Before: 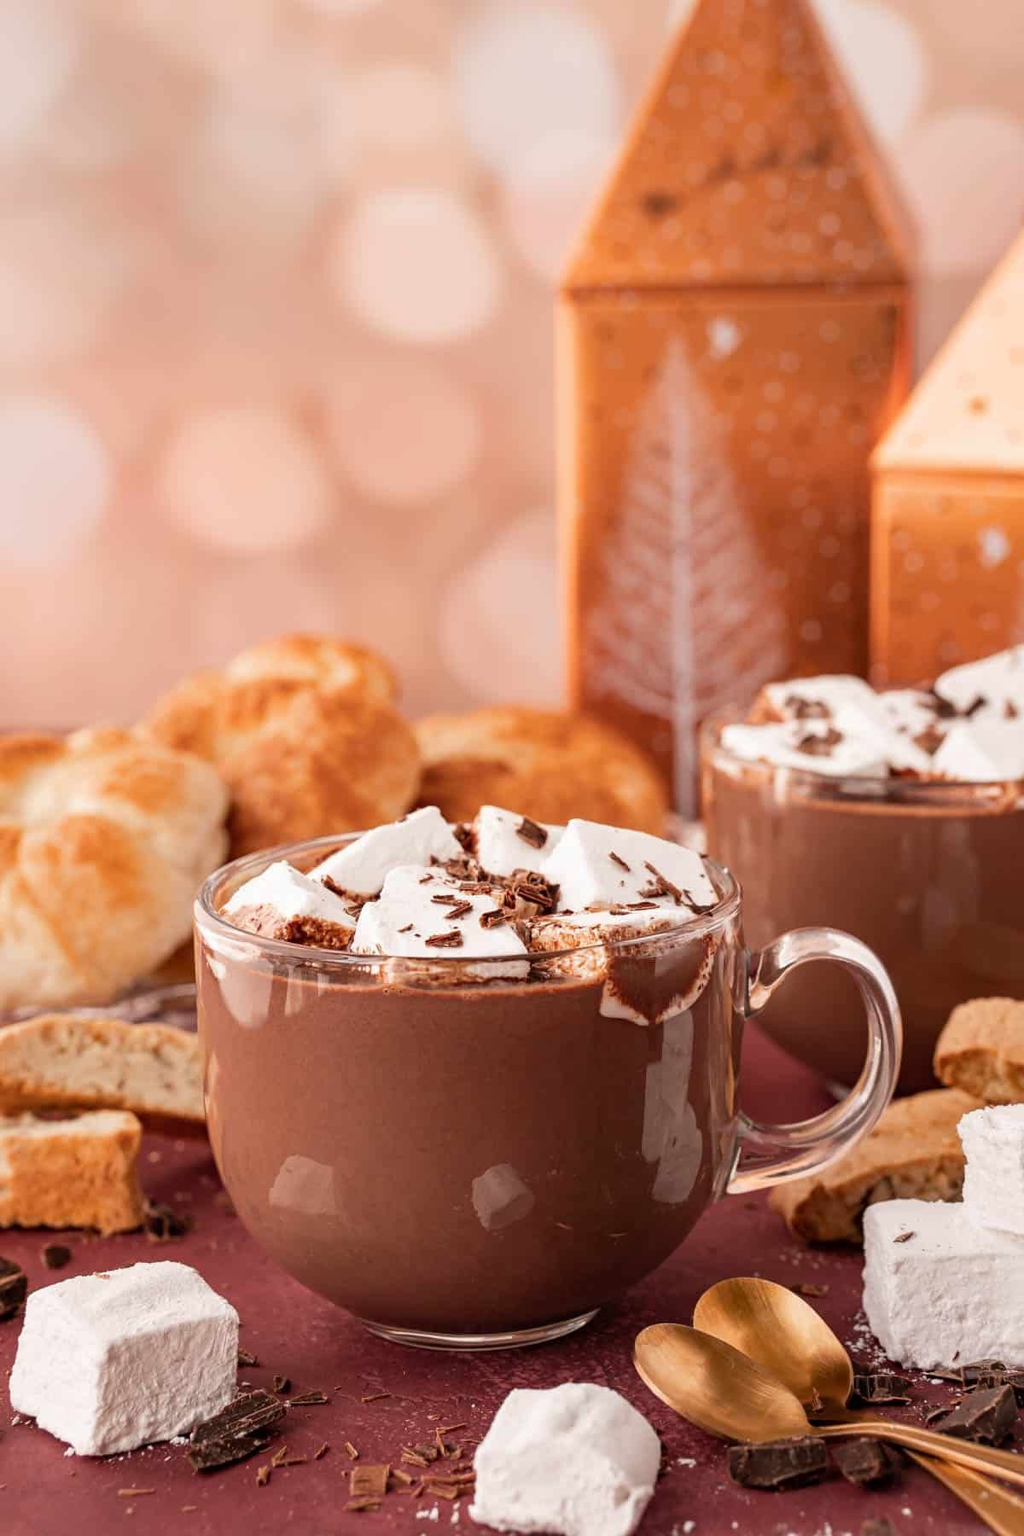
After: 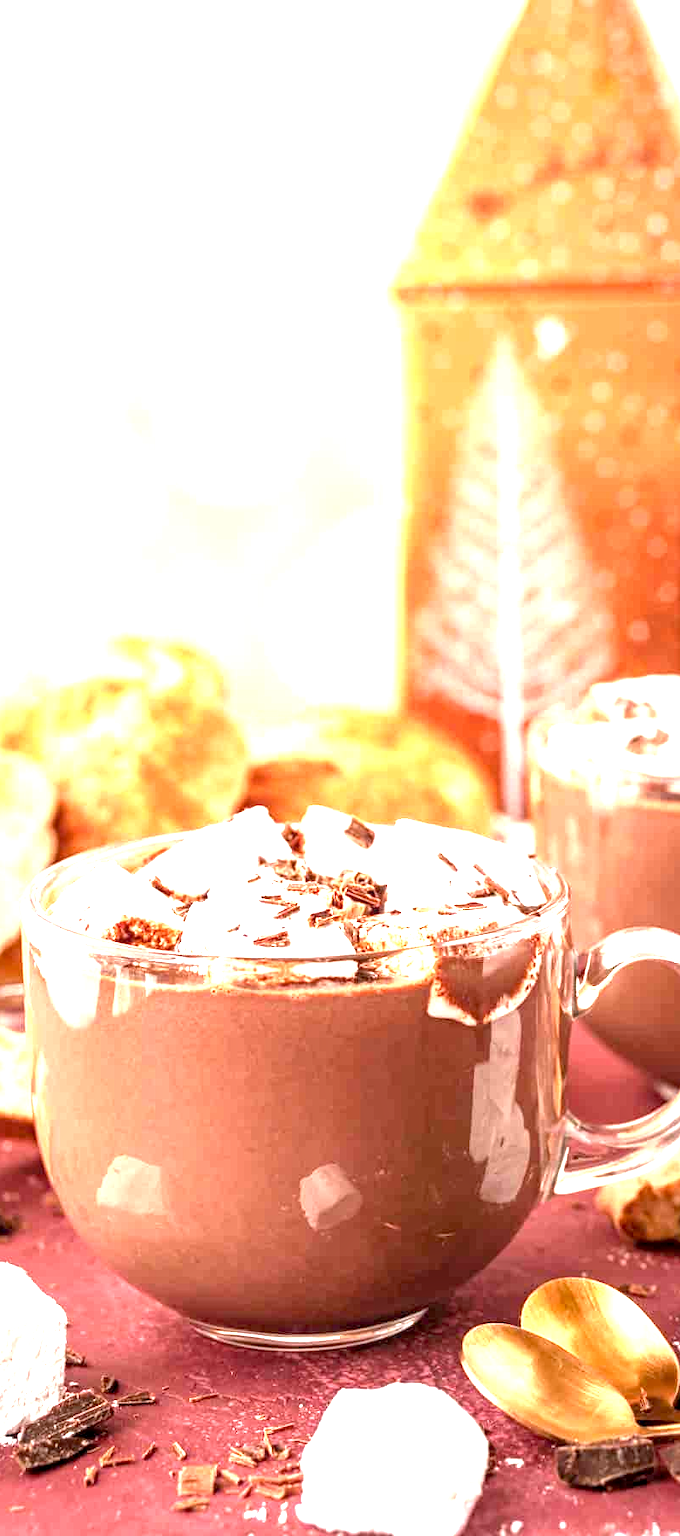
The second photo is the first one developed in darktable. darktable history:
exposure: black level correction 0.001, exposure 2 EV, compensate highlight preservation false
local contrast: on, module defaults
crop: left 16.899%, right 16.556%
